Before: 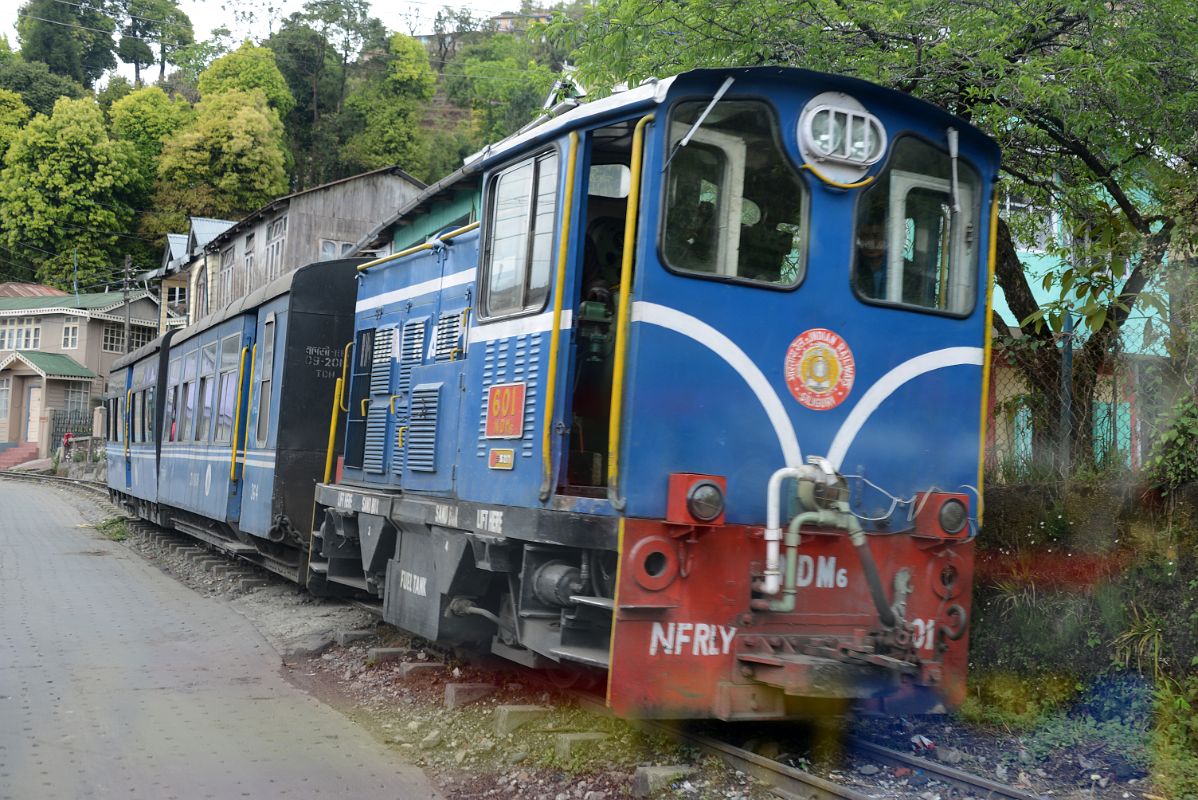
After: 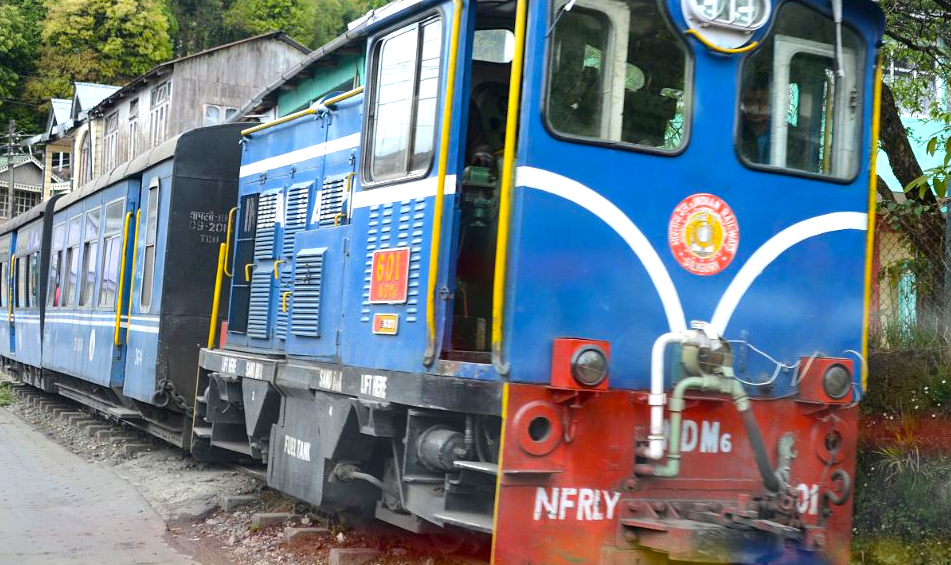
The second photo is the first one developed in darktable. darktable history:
crop: left 9.712%, top 16.928%, right 10.845%, bottom 12.332%
exposure: exposure 0.657 EV, compensate highlight preservation false
vignetting: fall-off start 100%, brightness -0.282, width/height ratio 1.31
color balance: output saturation 120%
